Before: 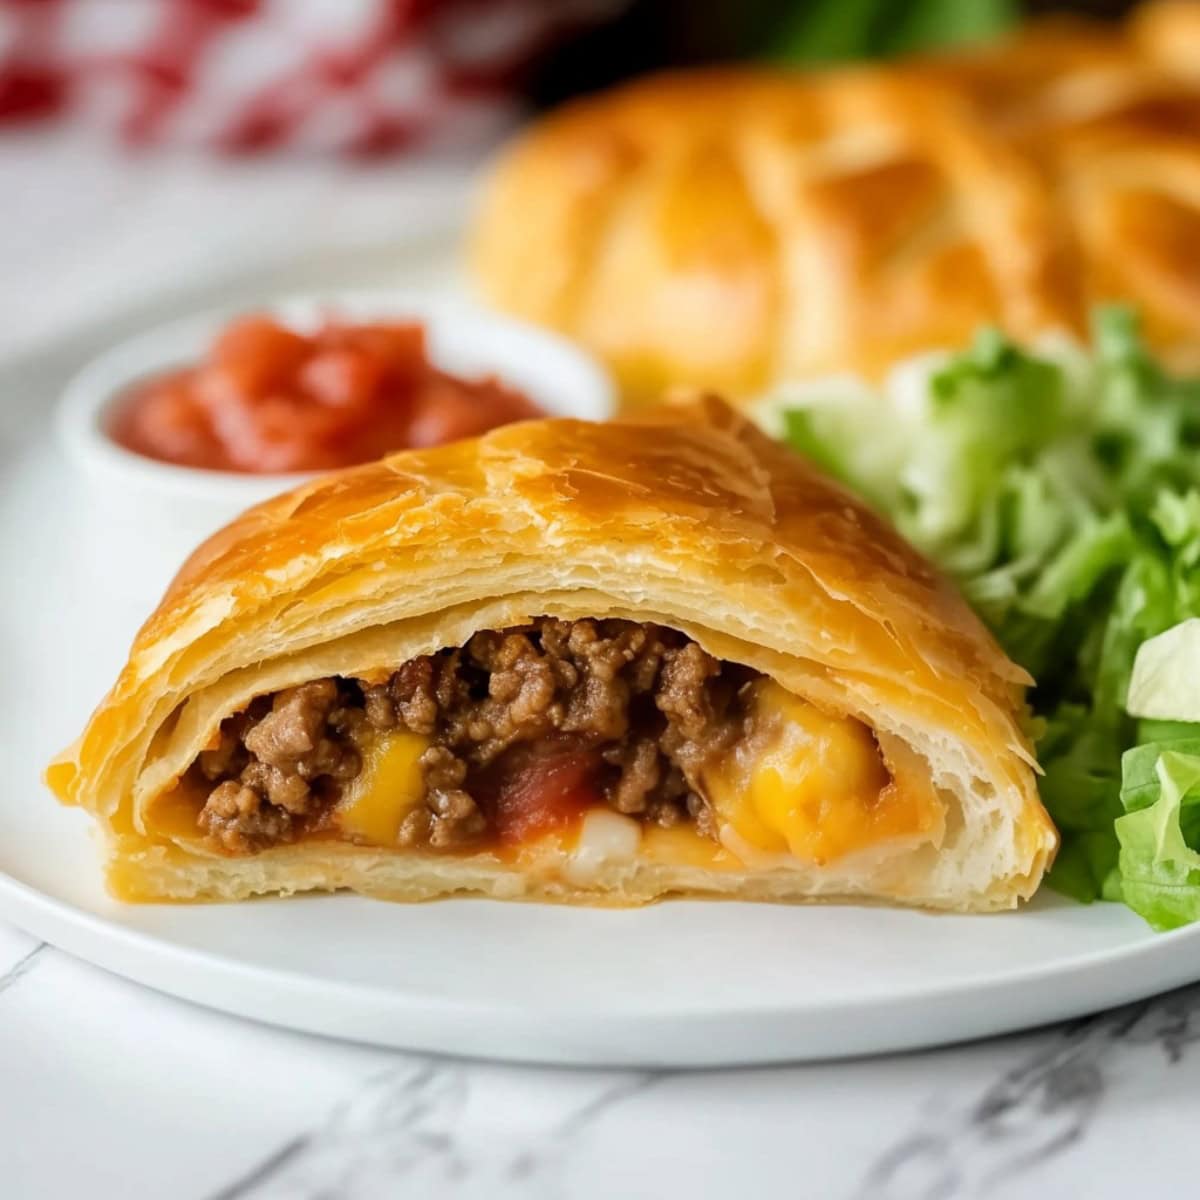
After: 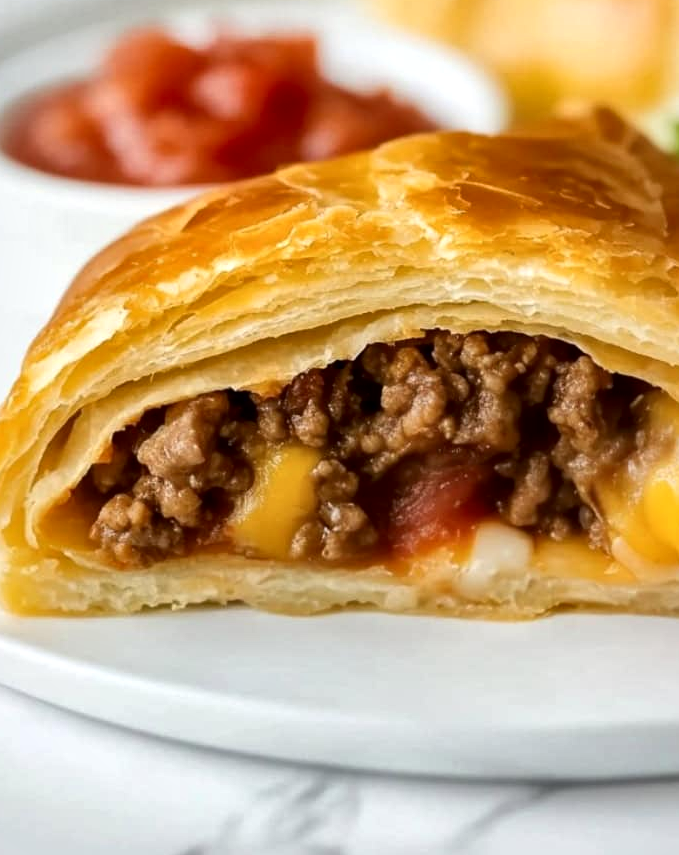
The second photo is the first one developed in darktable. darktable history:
crop: left 9.031%, top 23.943%, right 34.328%, bottom 4.79%
local contrast: mode bilateral grid, contrast 26, coarseness 60, detail 151%, midtone range 0.2
